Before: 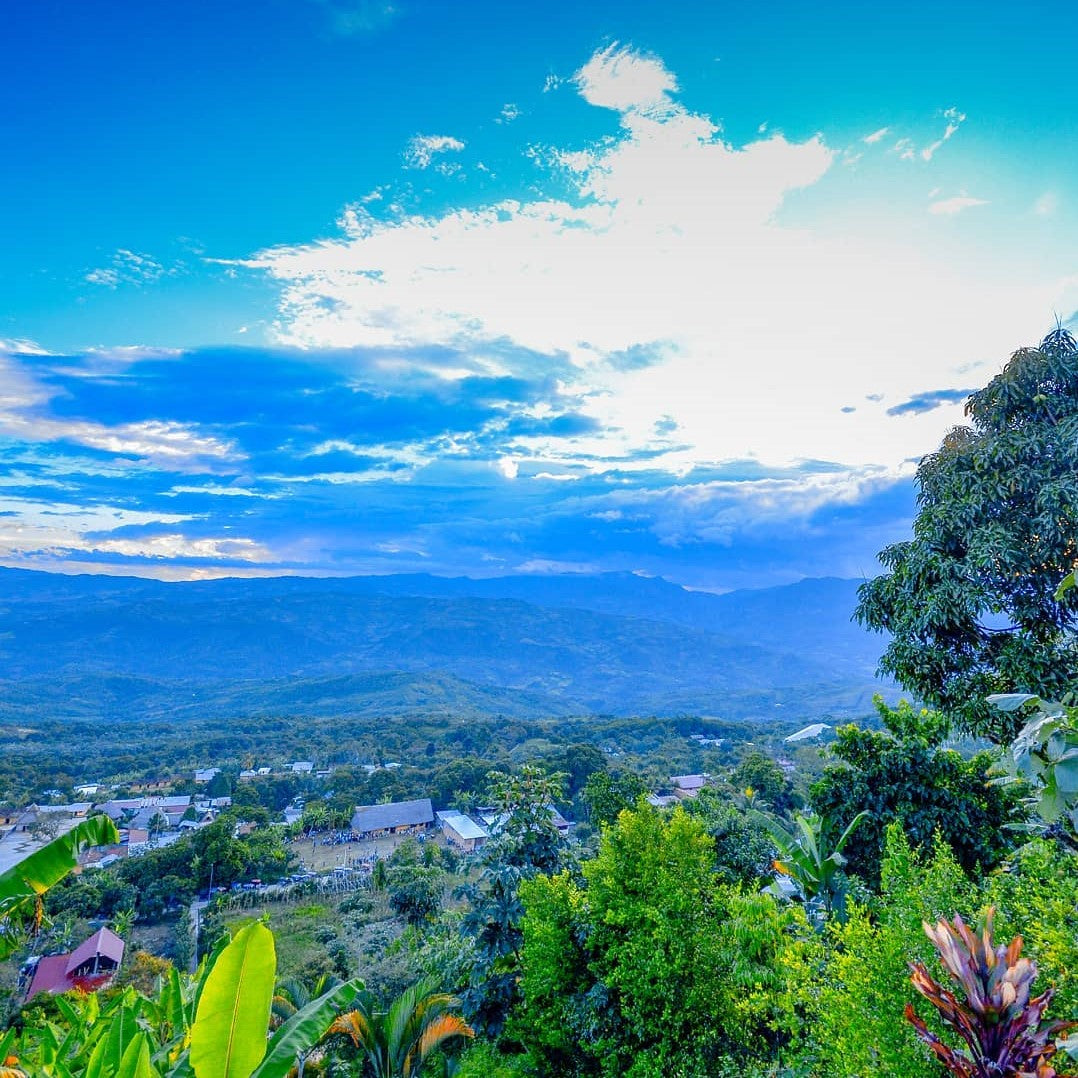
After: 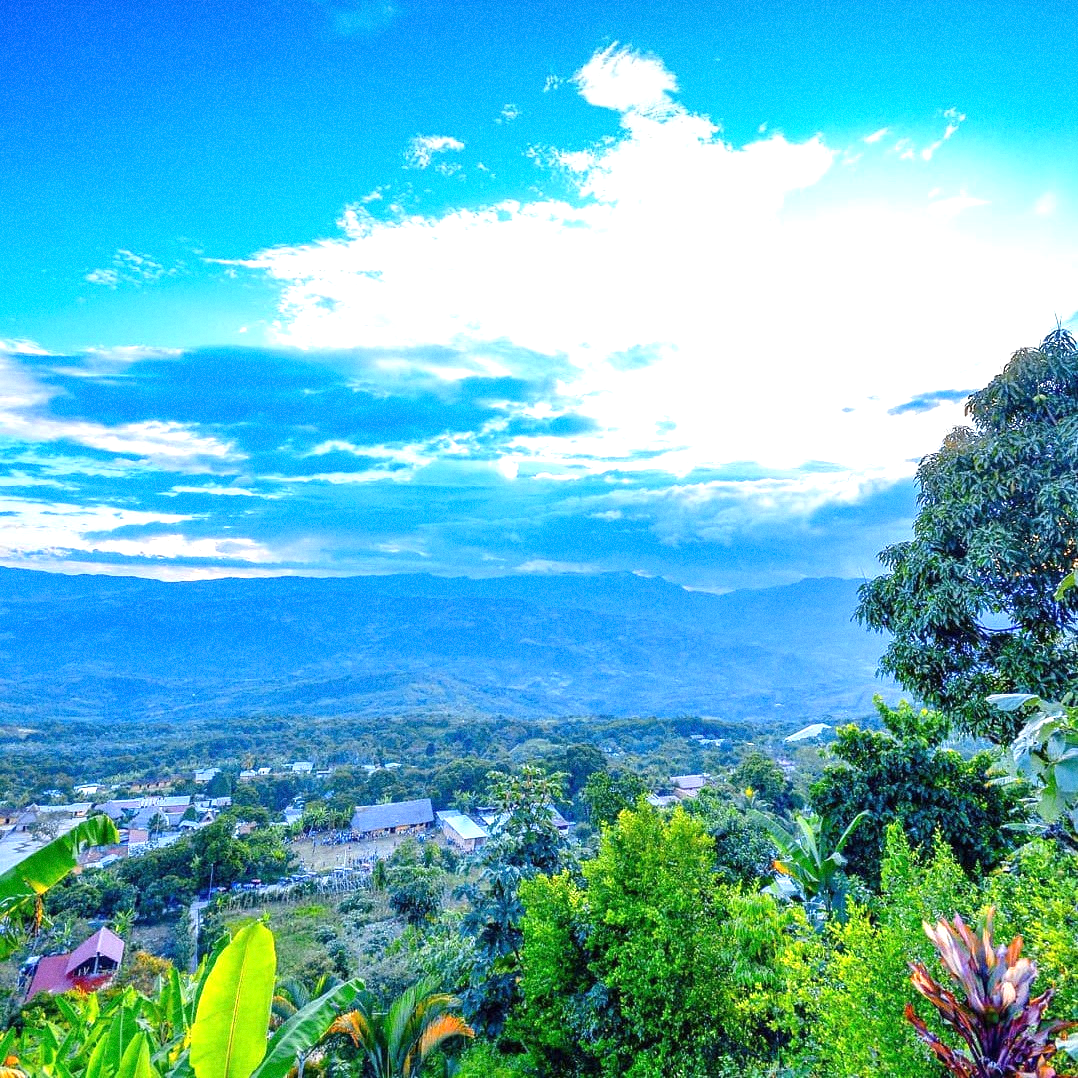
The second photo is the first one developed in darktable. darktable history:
grain: on, module defaults
exposure: black level correction 0, exposure 0.7 EV, compensate exposure bias true, compensate highlight preservation false
